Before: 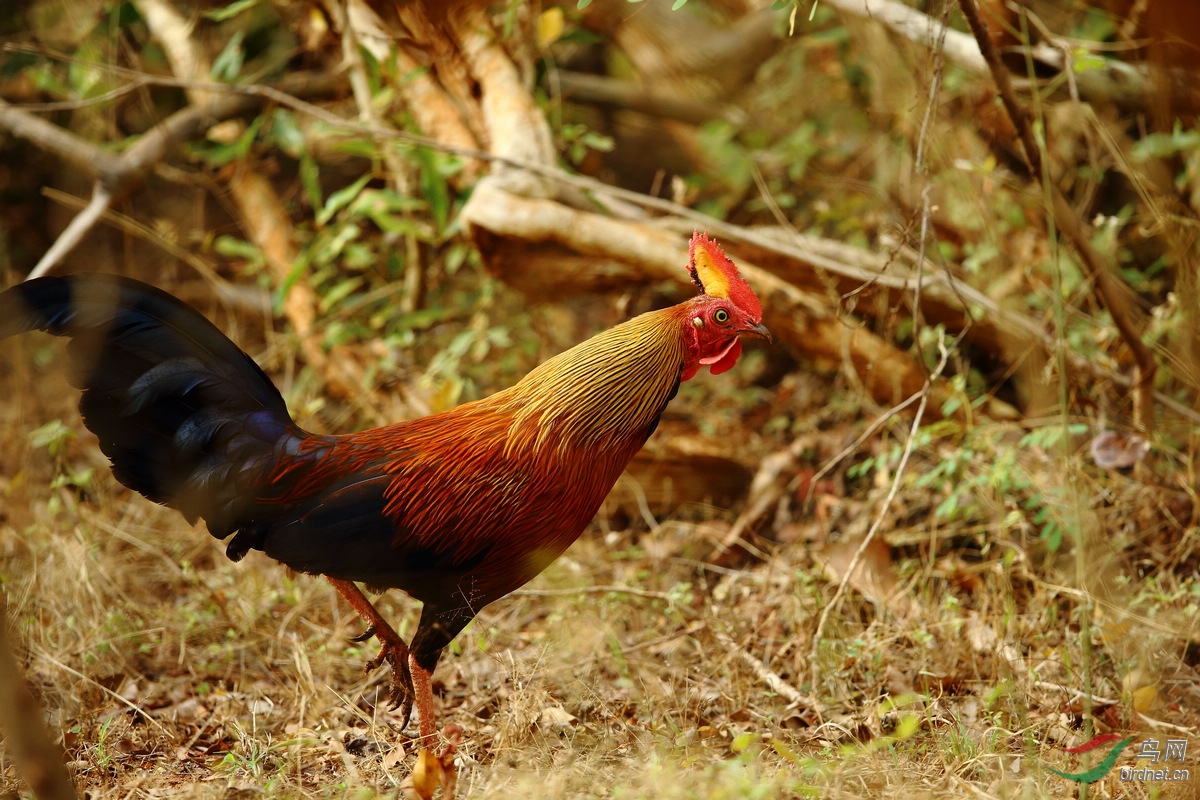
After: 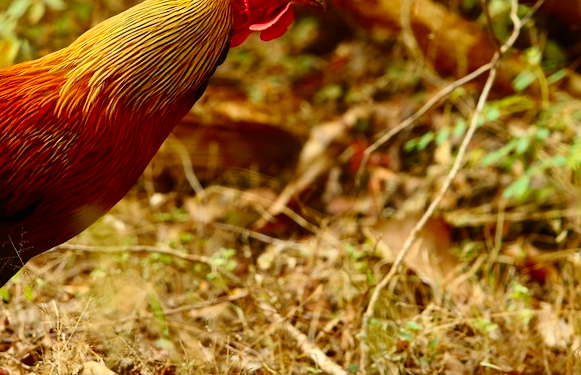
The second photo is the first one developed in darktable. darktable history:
crop: left 29.672%, top 41.786%, right 20.851%, bottom 3.487%
rotate and perspective: rotation 1.69°, lens shift (vertical) -0.023, lens shift (horizontal) -0.291, crop left 0.025, crop right 0.988, crop top 0.092, crop bottom 0.842
contrast brightness saturation: contrast 0.18, saturation 0.3
